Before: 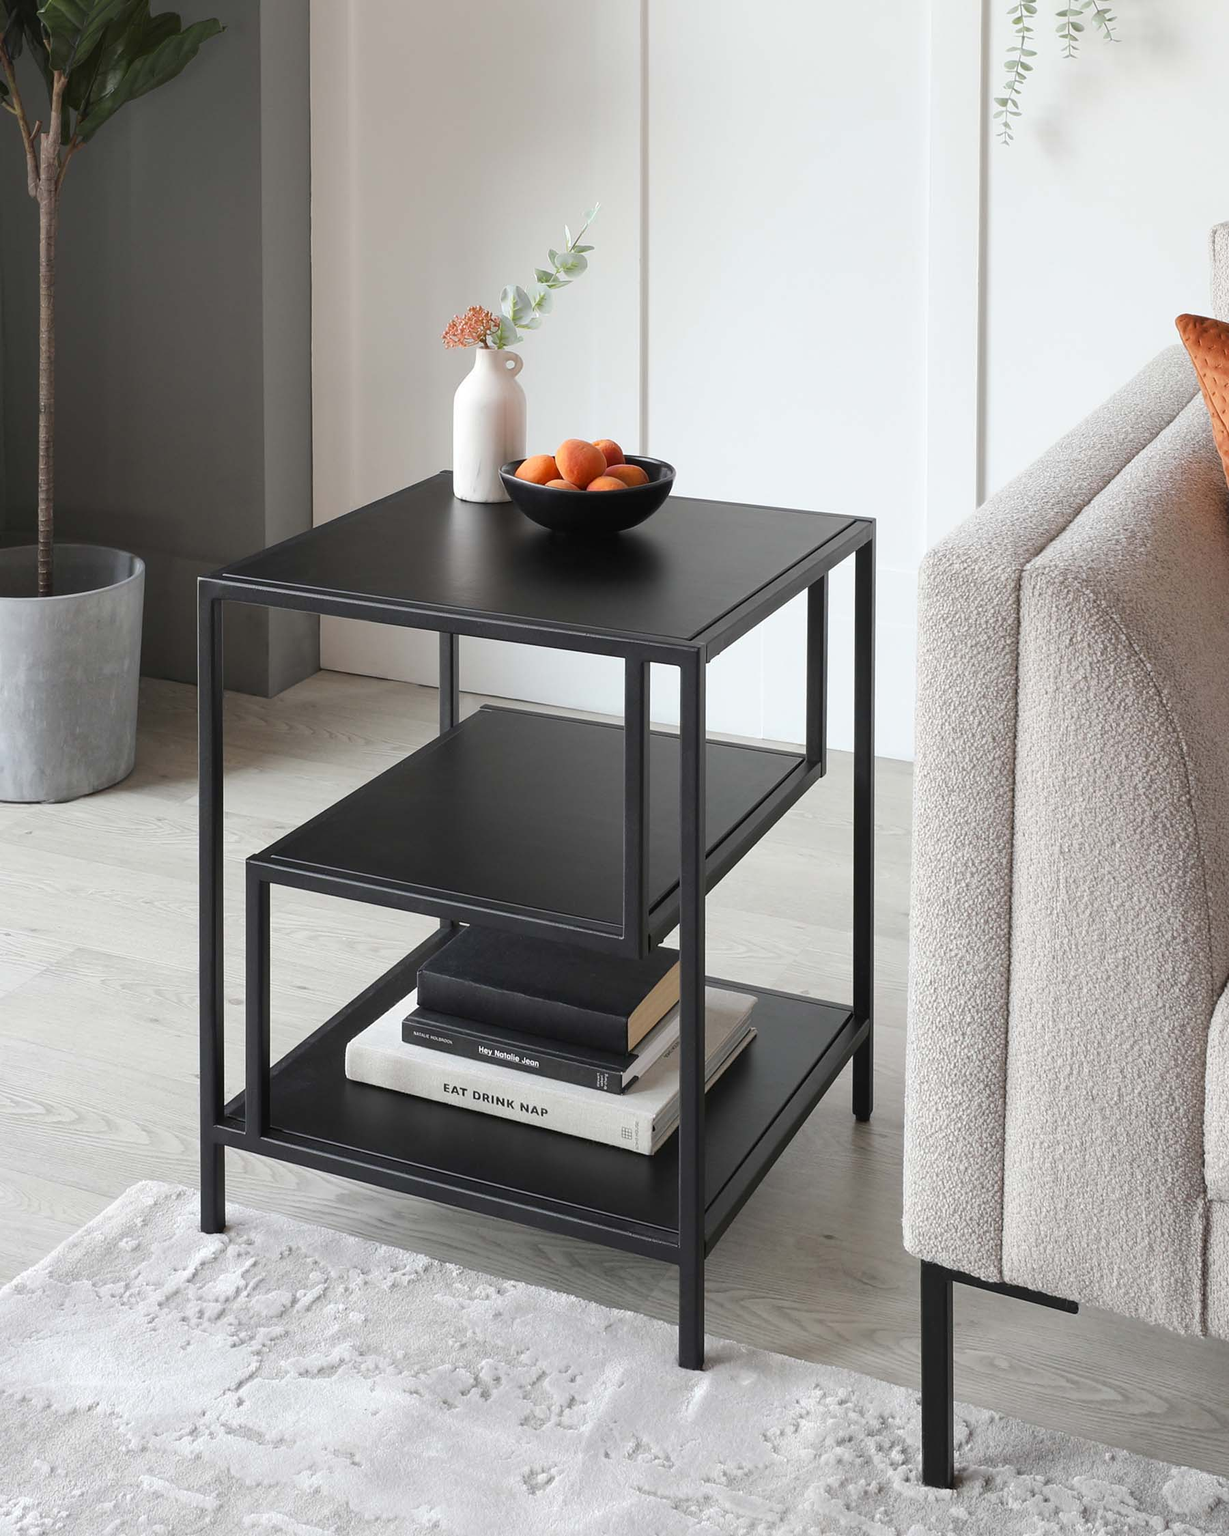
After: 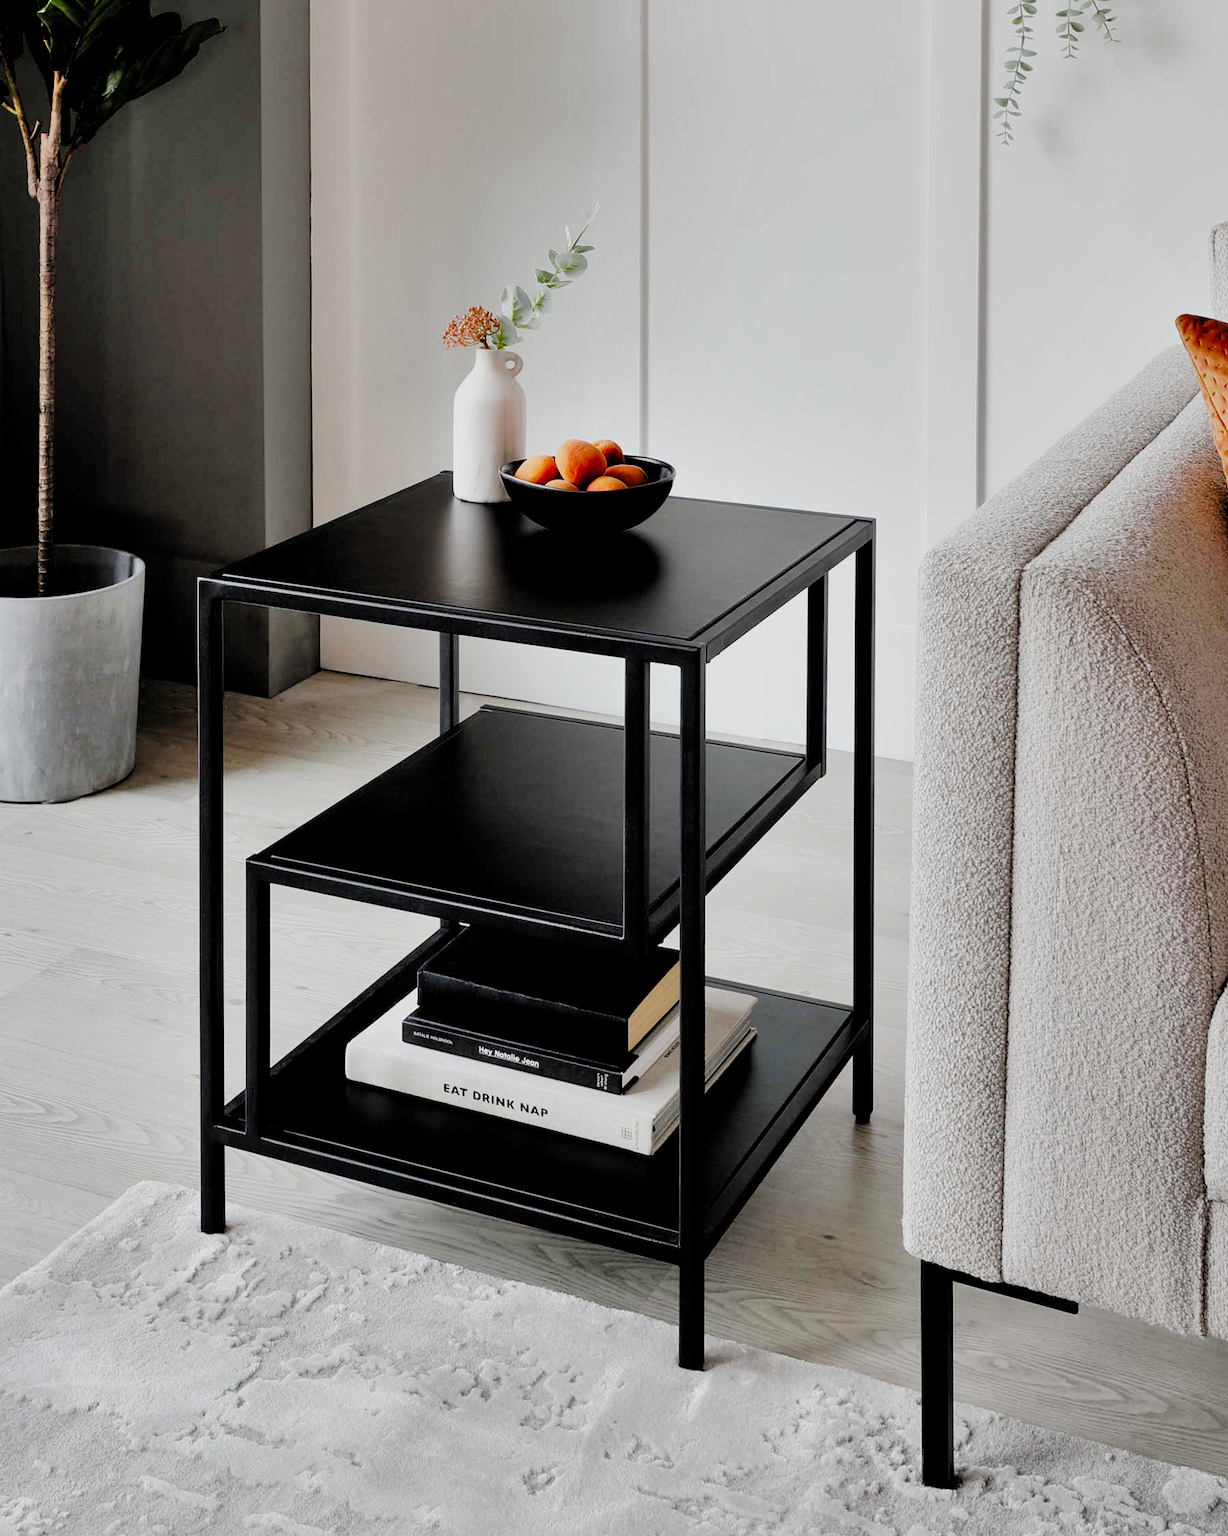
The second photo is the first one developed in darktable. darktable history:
tone curve: curves: ch0 [(0, 0) (0.003, 0.002) (0.011, 0.01) (0.025, 0.022) (0.044, 0.039) (0.069, 0.061) (0.1, 0.088) (0.136, 0.126) (0.177, 0.167) (0.224, 0.211) (0.277, 0.27) (0.335, 0.335) (0.399, 0.407) (0.468, 0.485) (0.543, 0.569) (0.623, 0.659) (0.709, 0.756) (0.801, 0.851) (0.898, 0.961) (1, 1)], preserve colors none
filmic rgb: black relative exposure -2.85 EV, white relative exposure 4.56 EV, hardness 1.77, contrast 1.25, preserve chrominance no, color science v5 (2021)
shadows and highlights: shadows 43.71, white point adjustment -1.46, soften with gaussian
